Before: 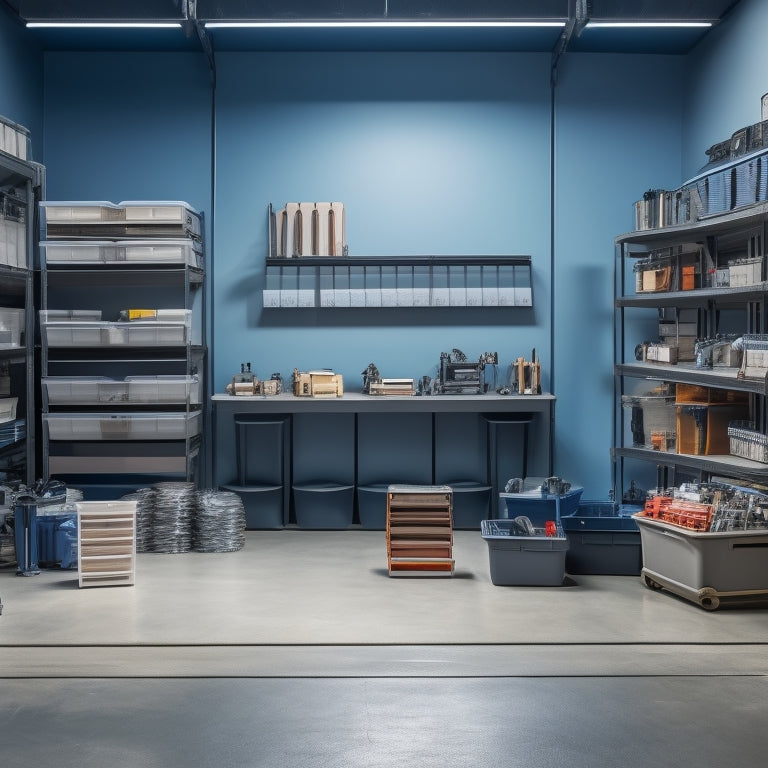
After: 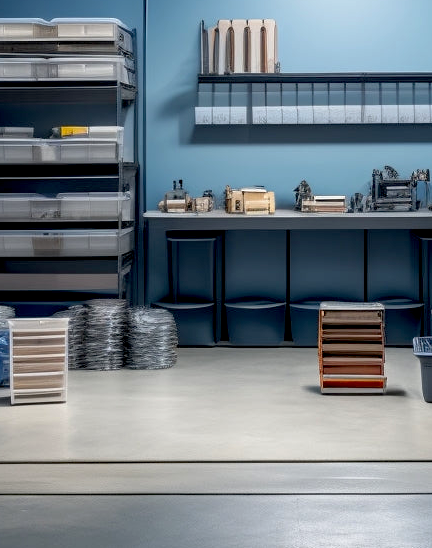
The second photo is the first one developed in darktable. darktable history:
crop: left 8.966%, top 23.852%, right 34.699%, bottom 4.703%
base curve: curves: ch0 [(0.017, 0) (0.425, 0.441) (0.844, 0.933) (1, 1)], preserve colors none
